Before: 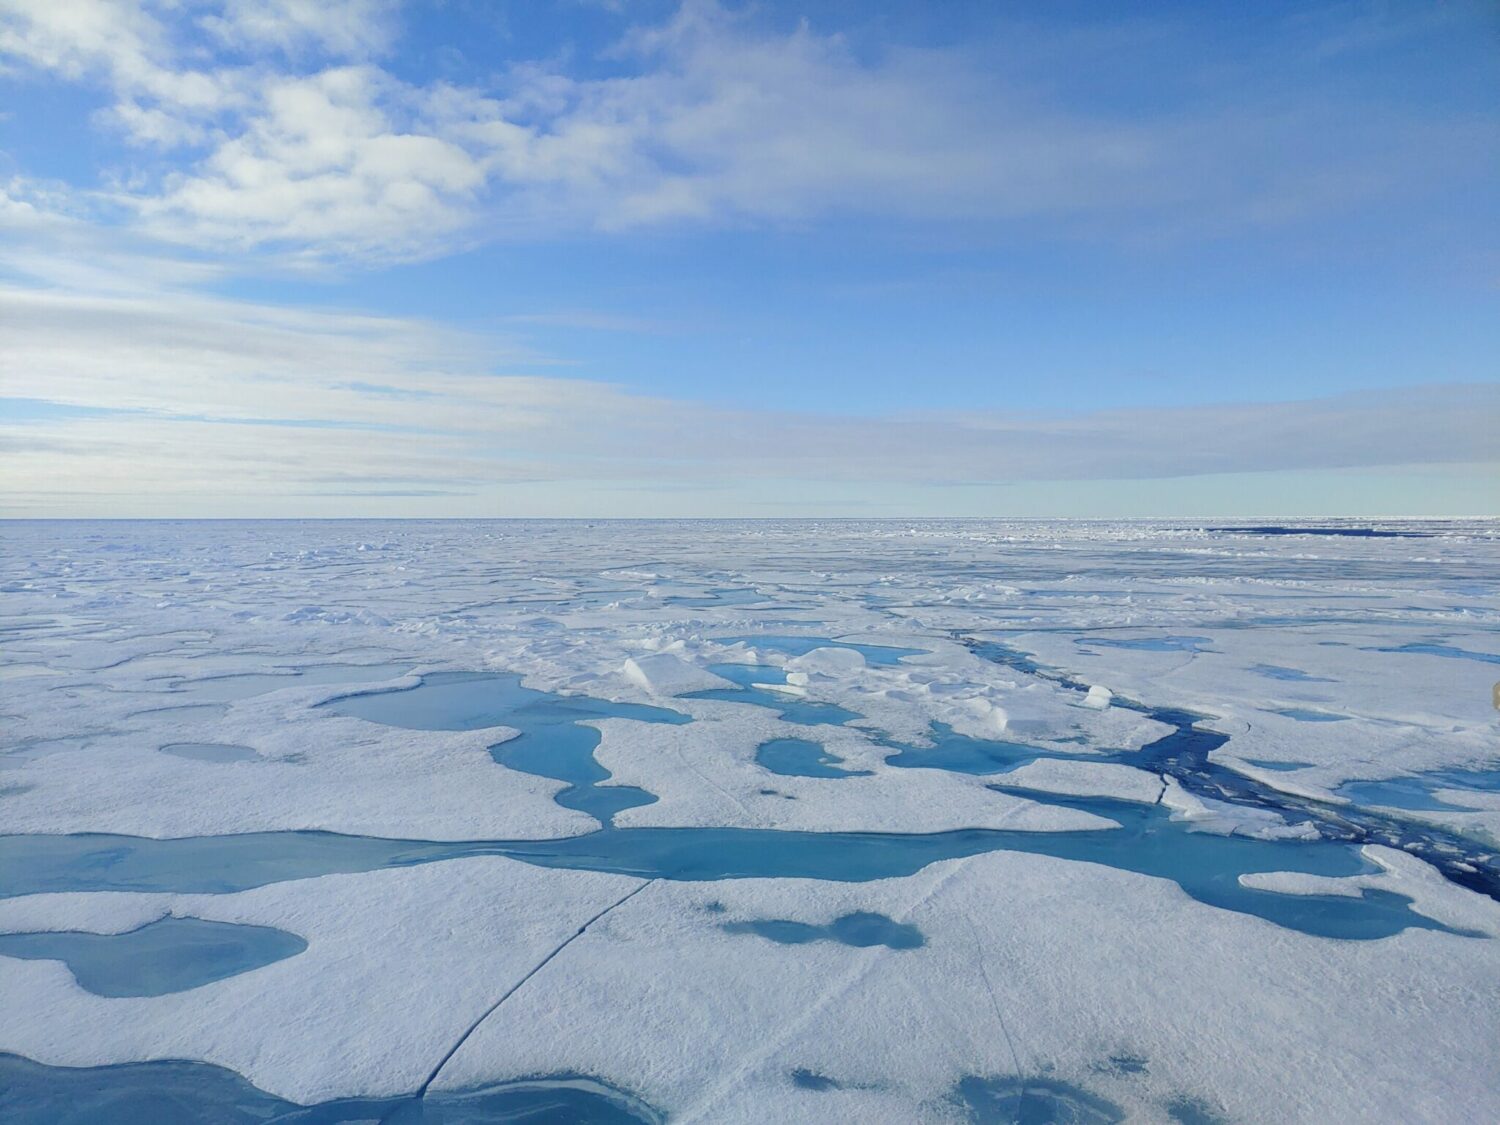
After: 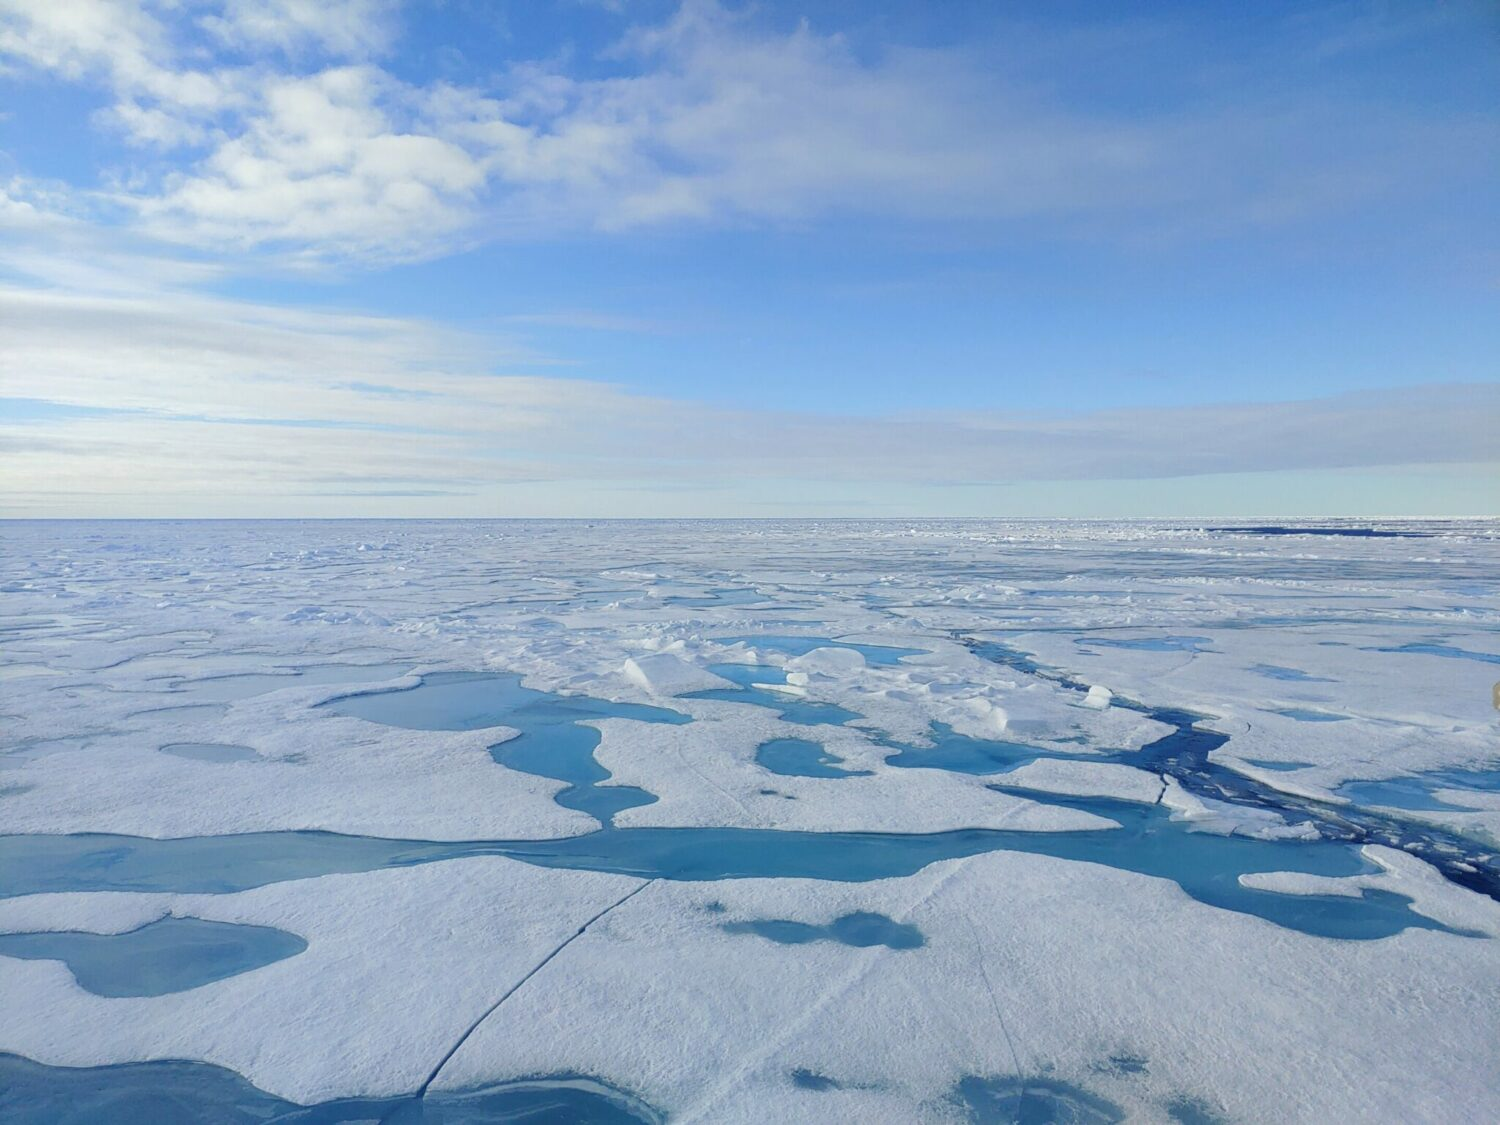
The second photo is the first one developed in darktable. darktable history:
exposure: exposure 0.081 EV, compensate exposure bias true, compensate highlight preservation false
